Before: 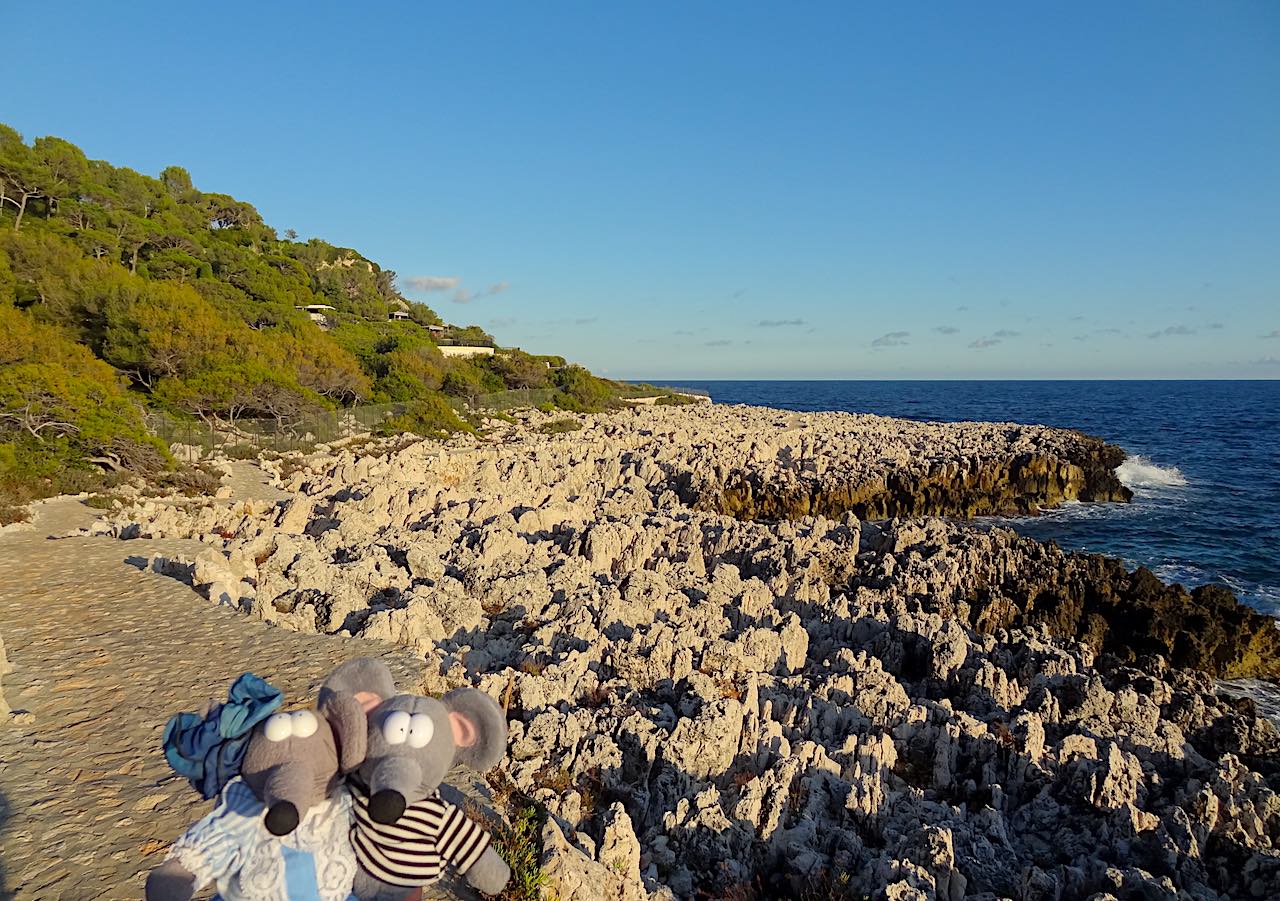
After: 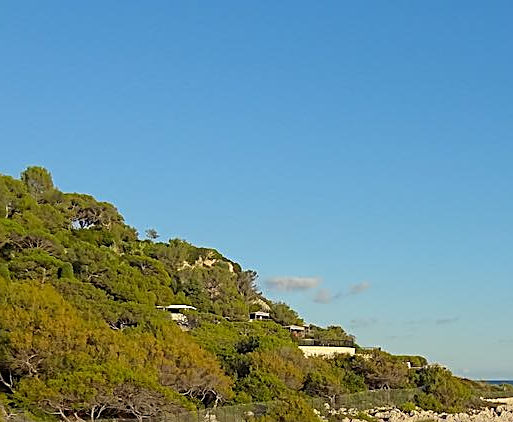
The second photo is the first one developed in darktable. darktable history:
crop and rotate: left 10.913%, top 0.098%, right 48.956%, bottom 53.034%
sharpen: on, module defaults
